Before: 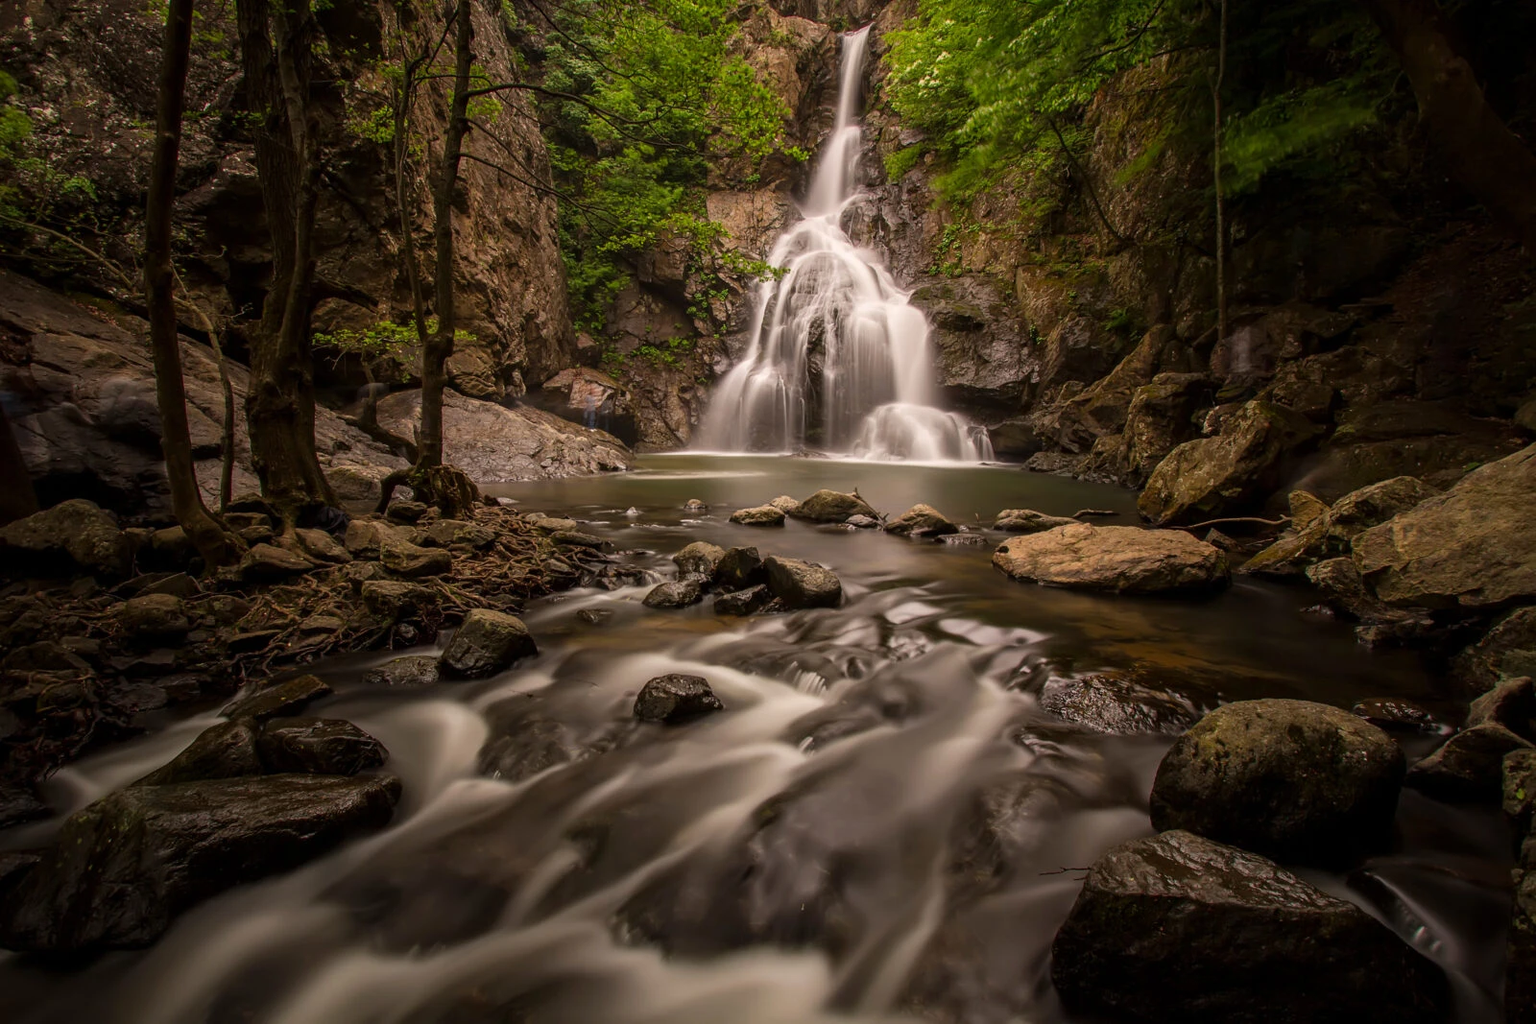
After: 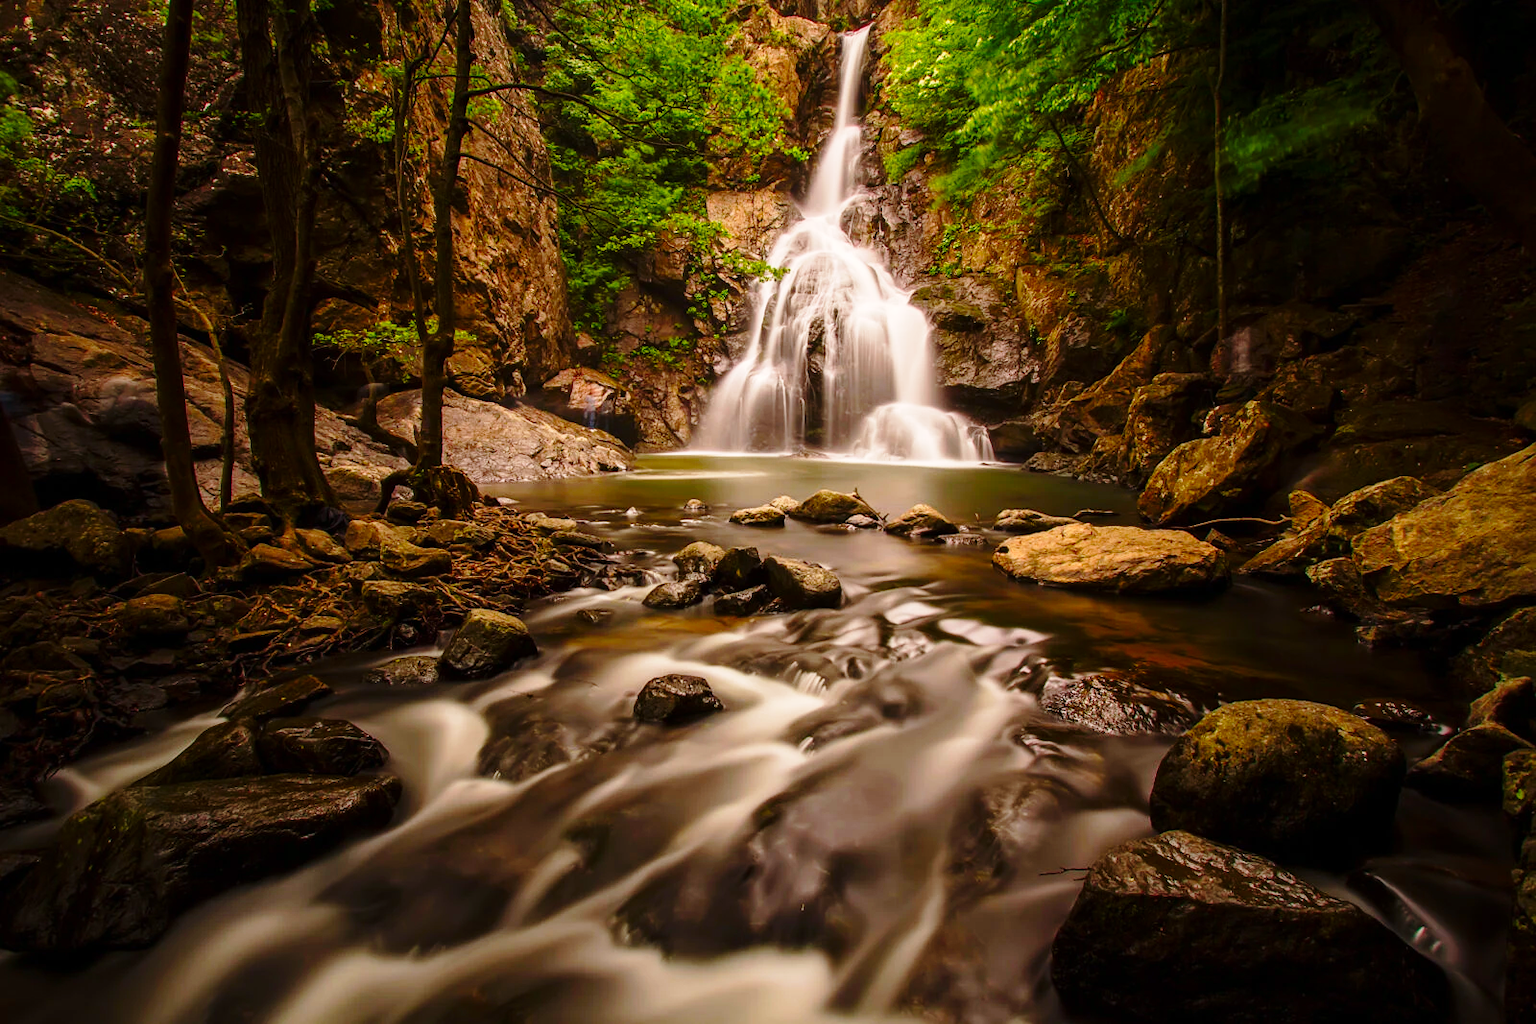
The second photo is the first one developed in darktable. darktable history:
tone curve: curves: ch0 [(0, 0) (0.003, 0.003) (0.011, 0.011) (0.025, 0.025) (0.044, 0.044) (0.069, 0.068) (0.1, 0.098) (0.136, 0.134) (0.177, 0.175) (0.224, 0.221) (0.277, 0.273) (0.335, 0.331) (0.399, 0.394) (0.468, 0.462) (0.543, 0.543) (0.623, 0.623) (0.709, 0.709) (0.801, 0.801) (0.898, 0.898) (1, 1)], color space Lab, independent channels, preserve colors none
base curve: curves: ch0 [(0, 0) (0.028, 0.03) (0.121, 0.232) (0.46, 0.748) (0.859, 0.968) (1, 1)], preserve colors none
contrast brightness saturation: brightness -0.02, saturation 0.345
